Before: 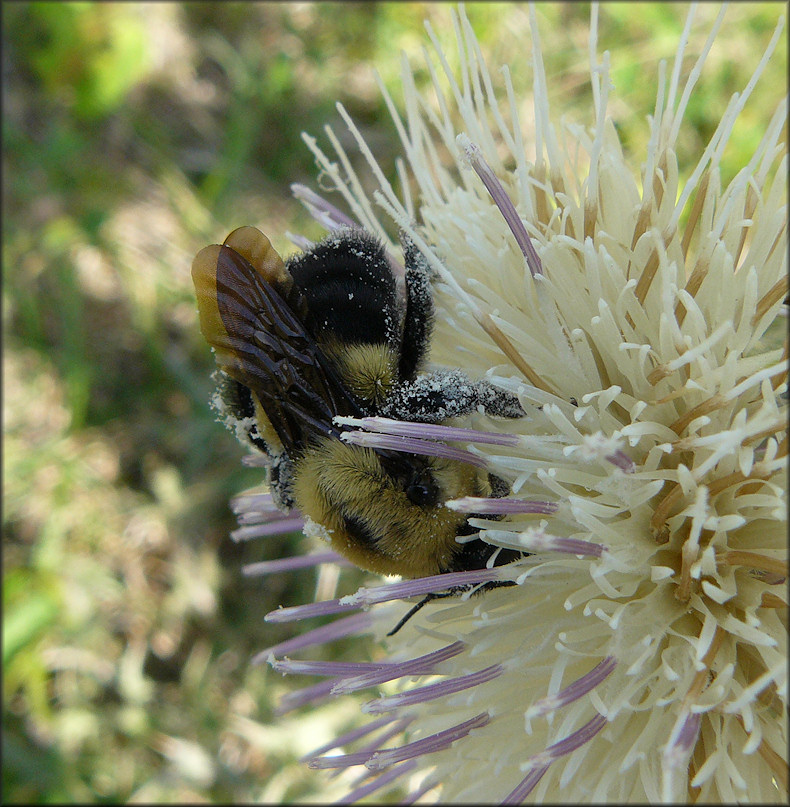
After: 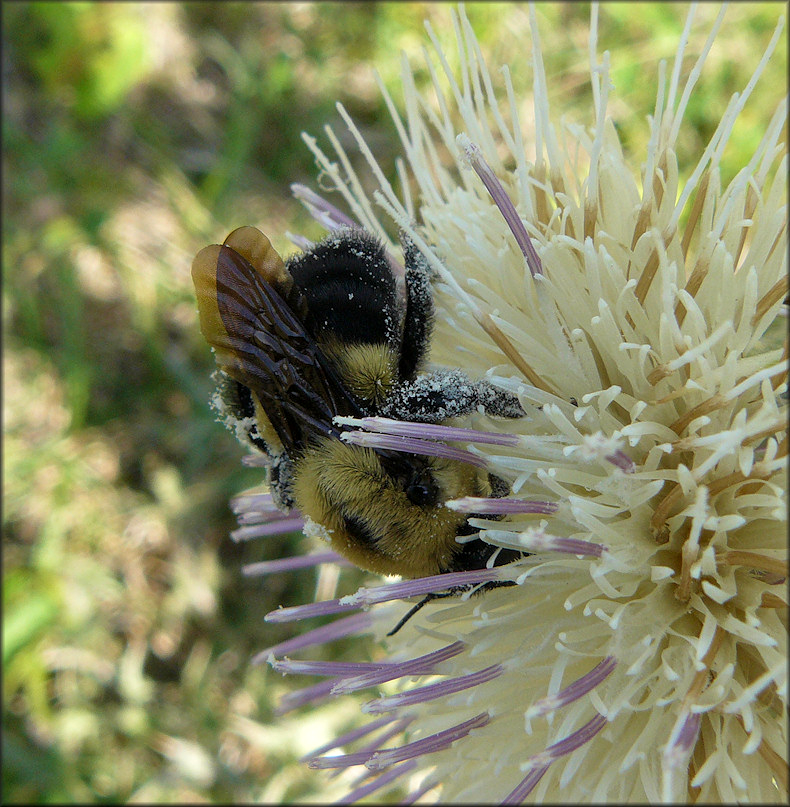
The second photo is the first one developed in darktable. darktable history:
local contrast: highlights 102%, shadows 97%, detail 120%, midtone range 0.2
velvia: strength 16.64%
